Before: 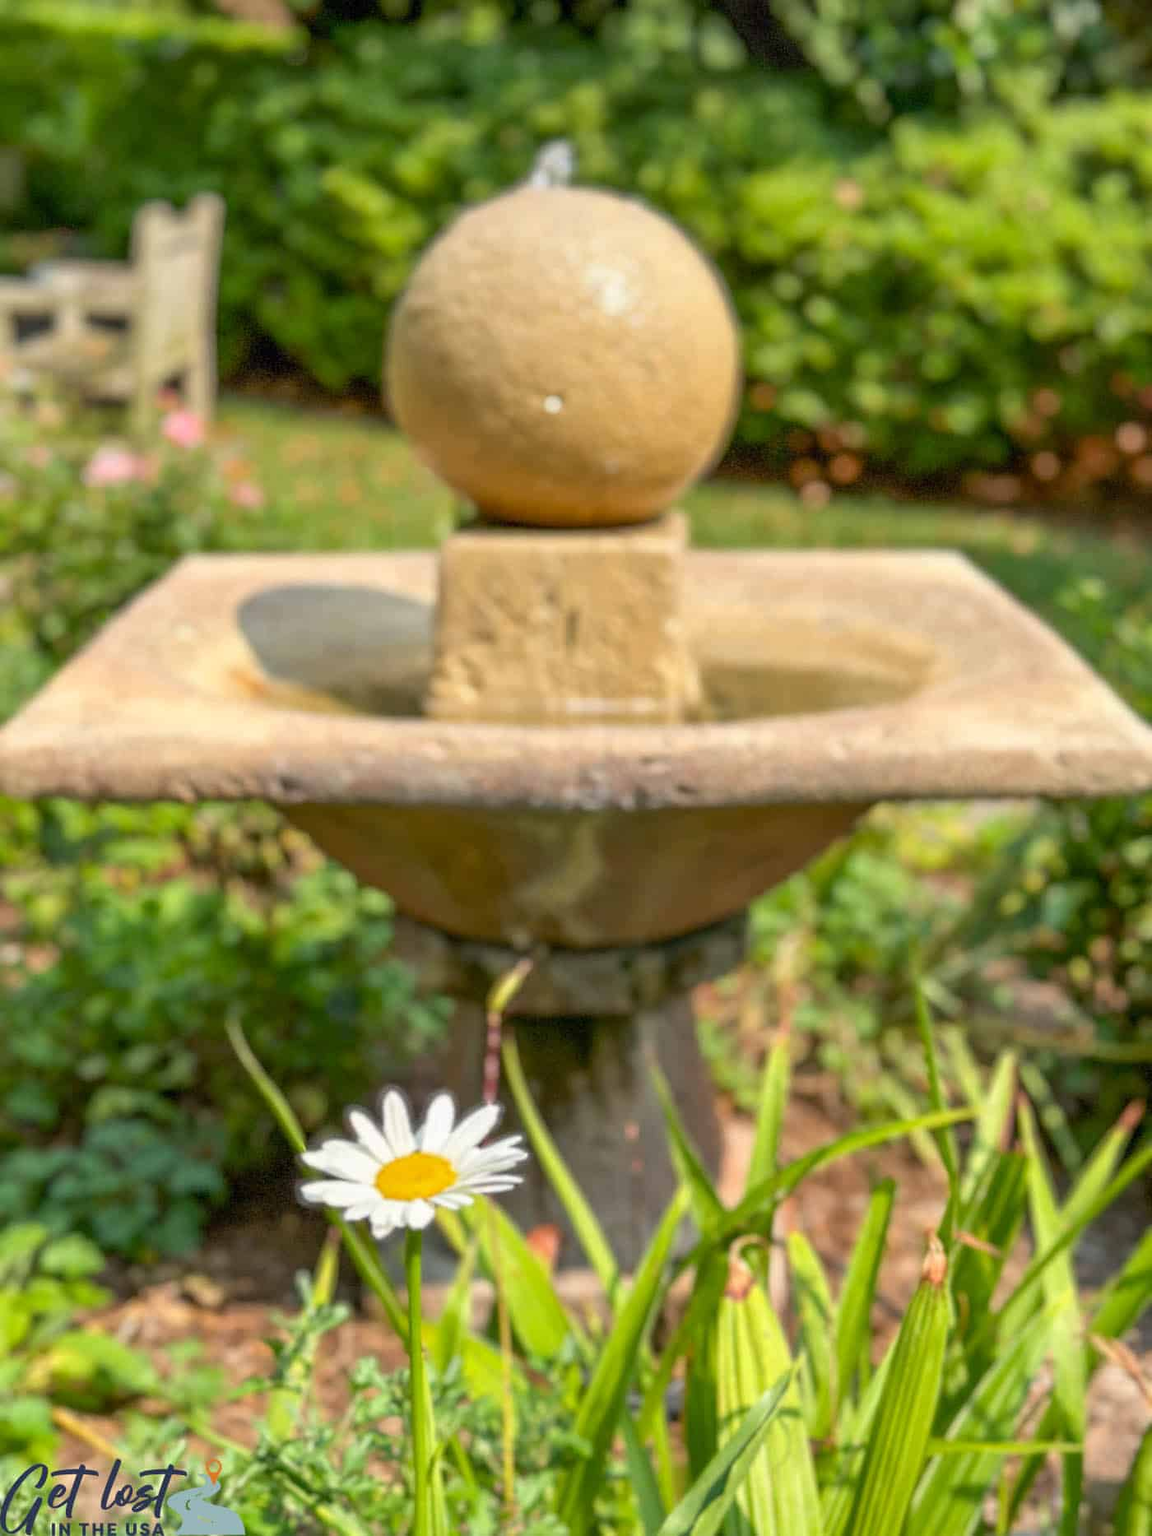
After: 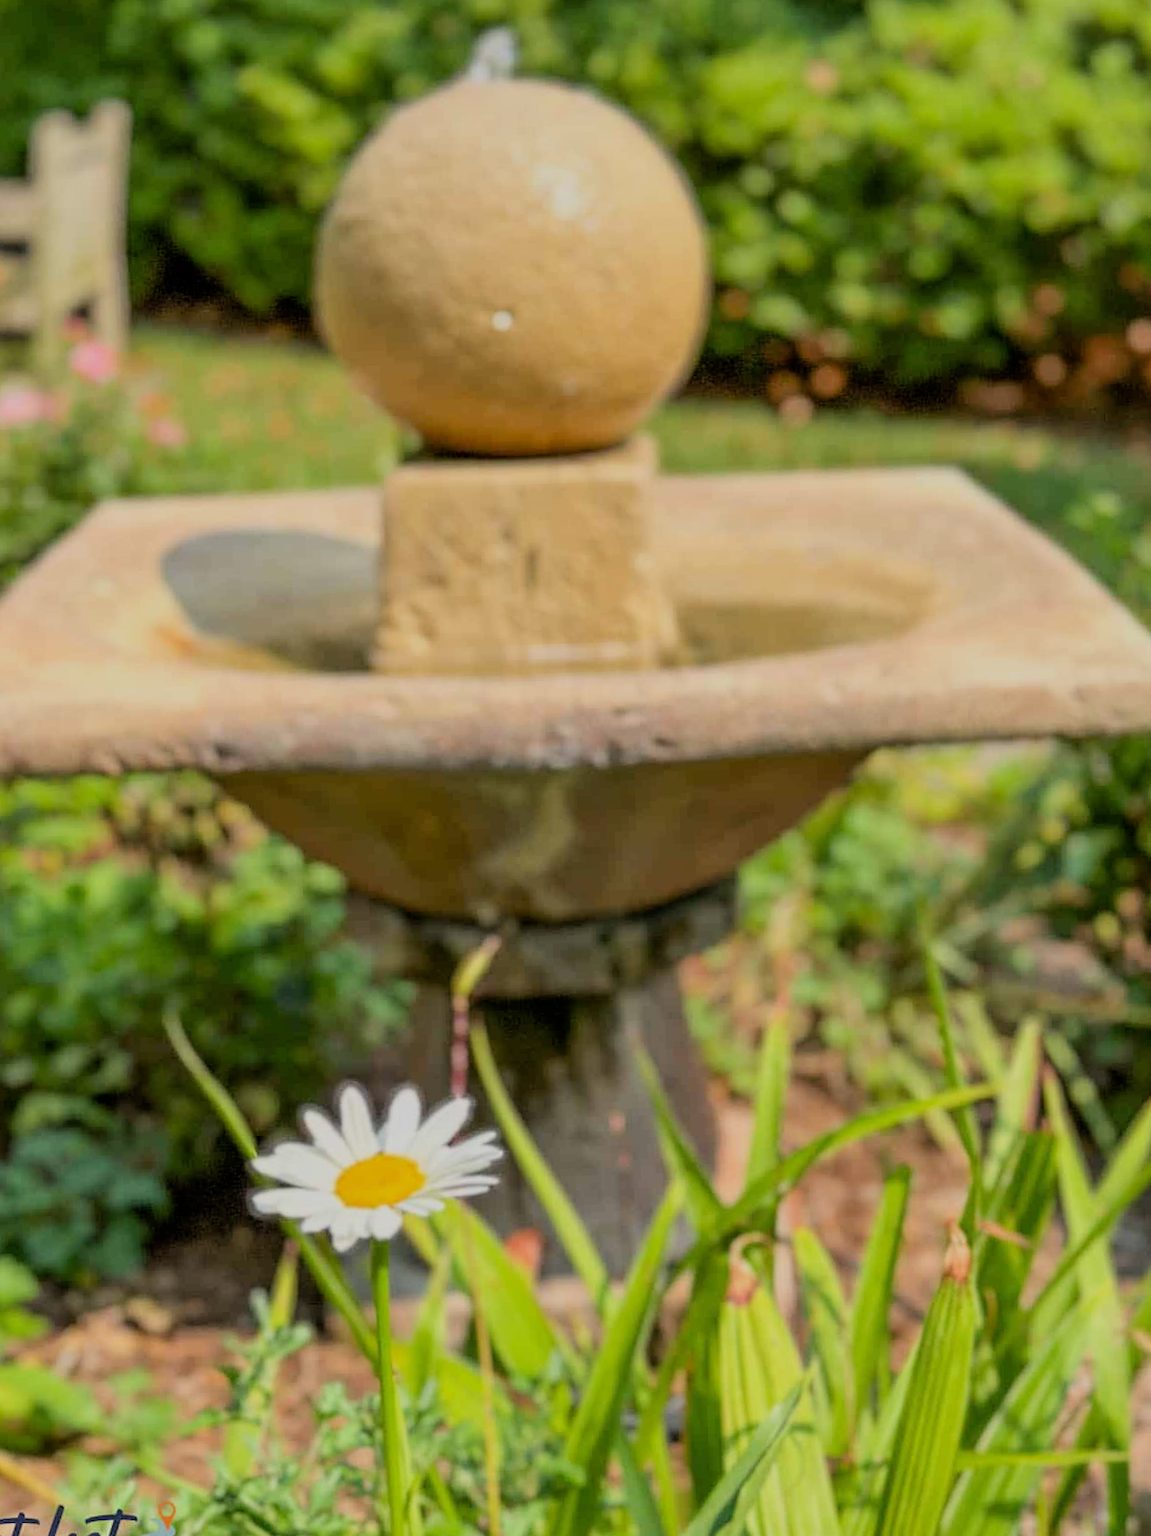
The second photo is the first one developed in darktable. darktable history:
white balance: emerald 1
crop and rotate: angle 1.96°, left 5.673%, top 5.673%
filmic rgb: black relative exposure -7.15 EV, white relative exposure 5.36 EV, hardness 3.02, color science v6 (2022)
